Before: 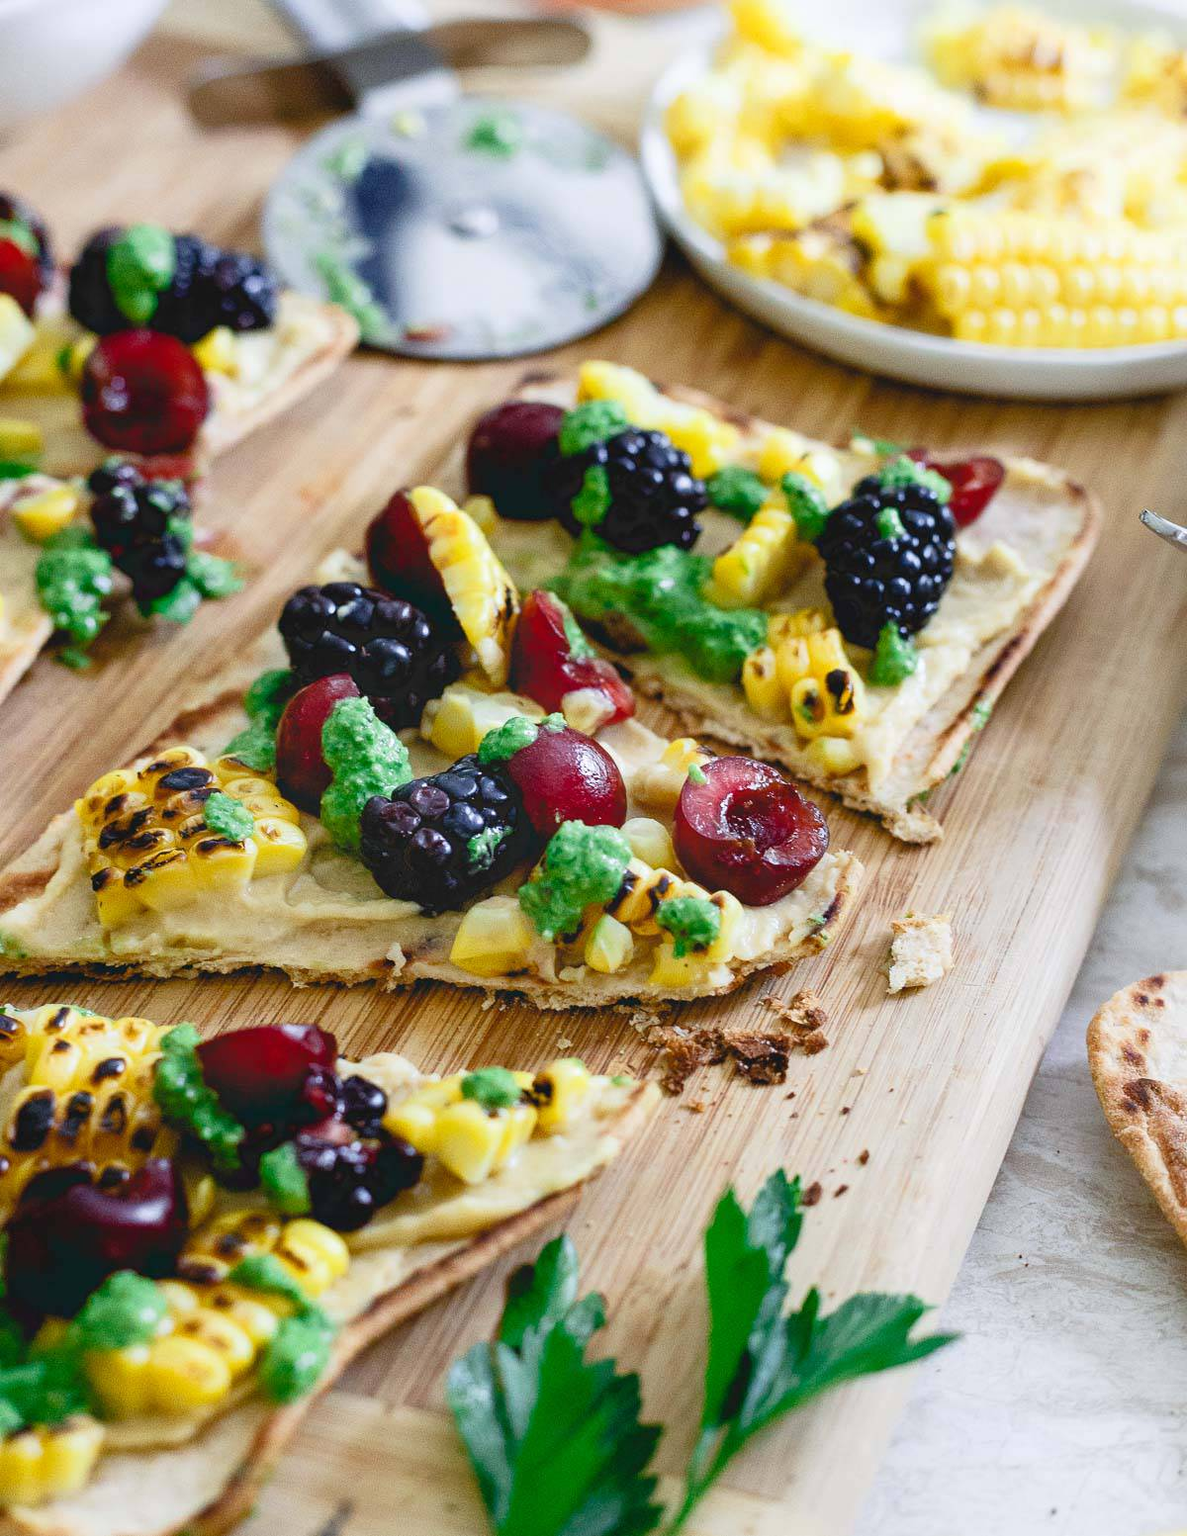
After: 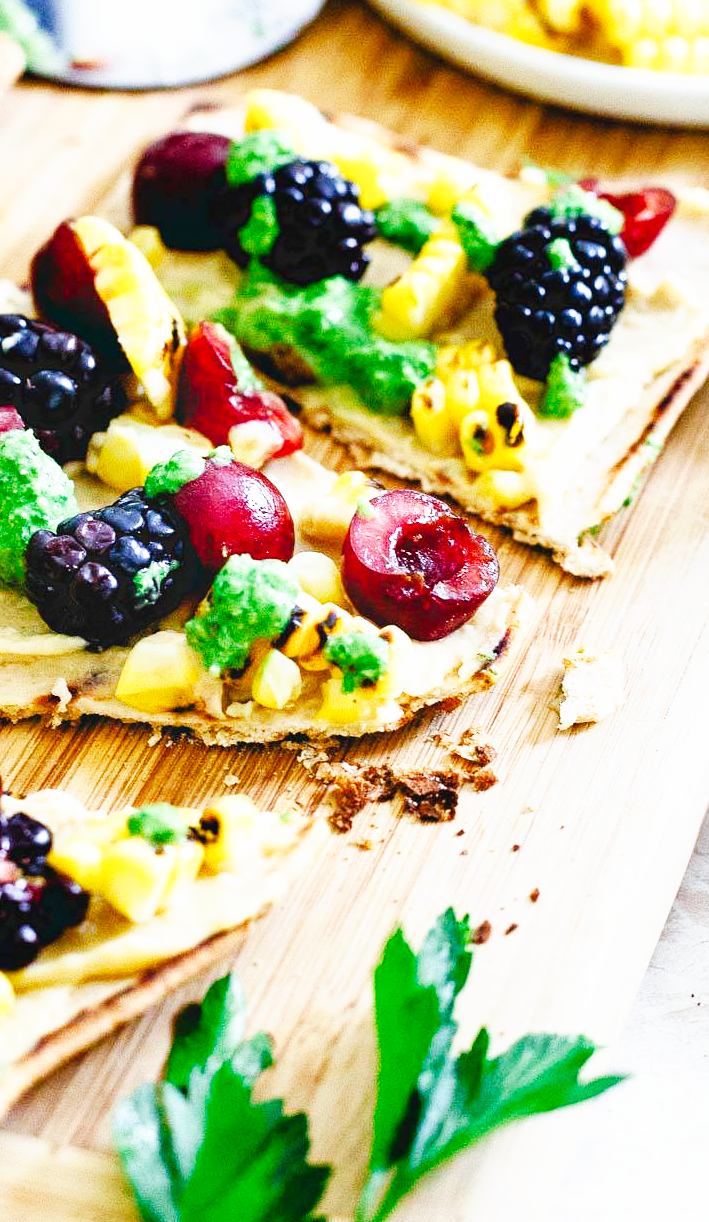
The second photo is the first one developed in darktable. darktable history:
base curve: curves: ch0 [(0, 0) (0.007, 0.004) (0.027, 0.03) (0.046, 0.07) (0.207, 0.54) (0.442, 0.872) (0.673, 0.972) (1, 1)], preserve colors none
crop and rotate: left 28.256%, top 17.734%, right 12.656%, bottom 3.573%
